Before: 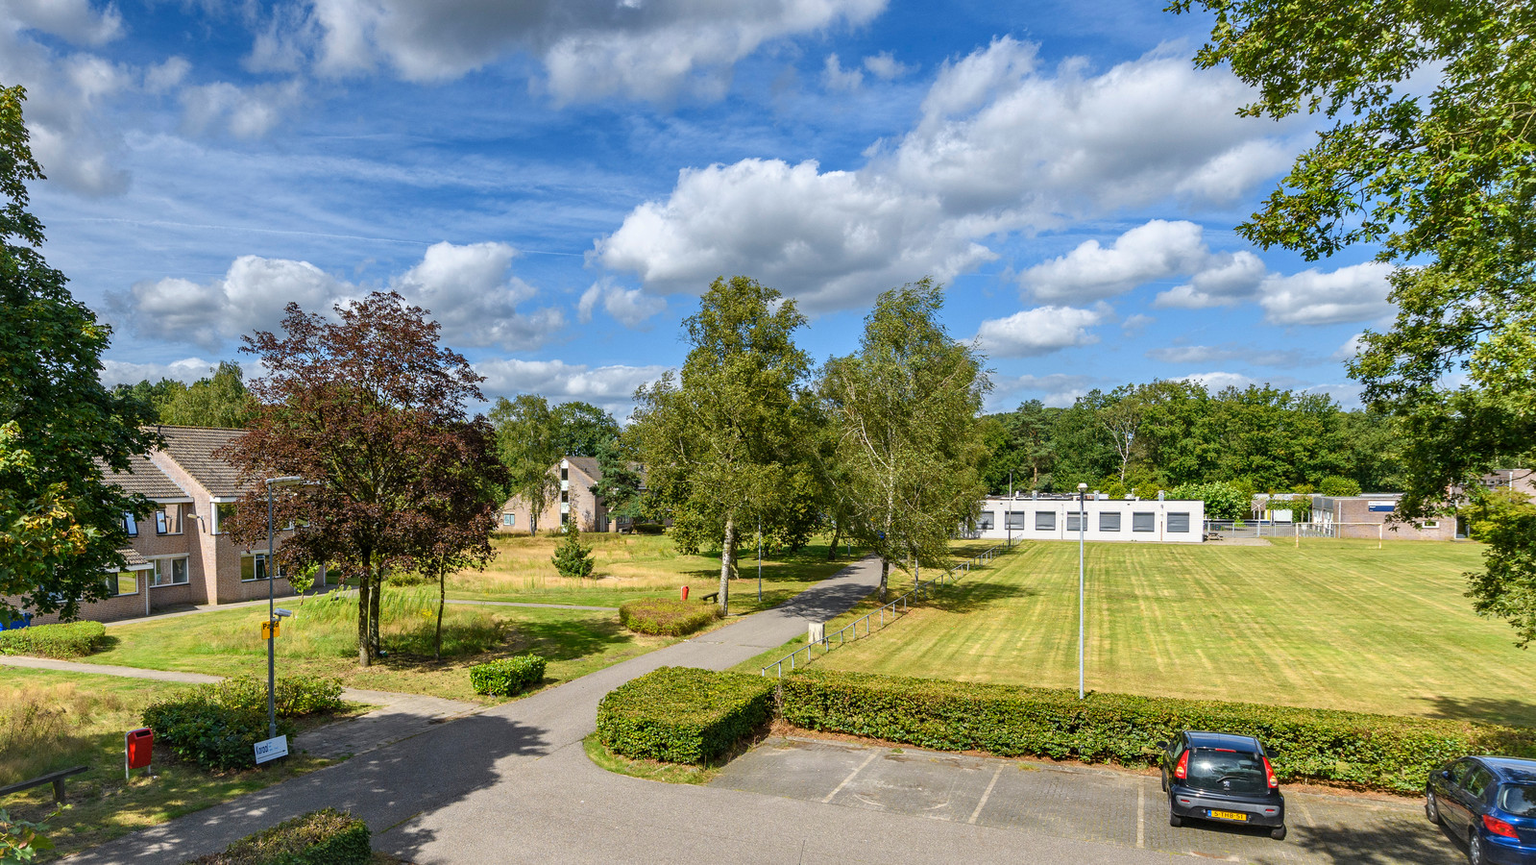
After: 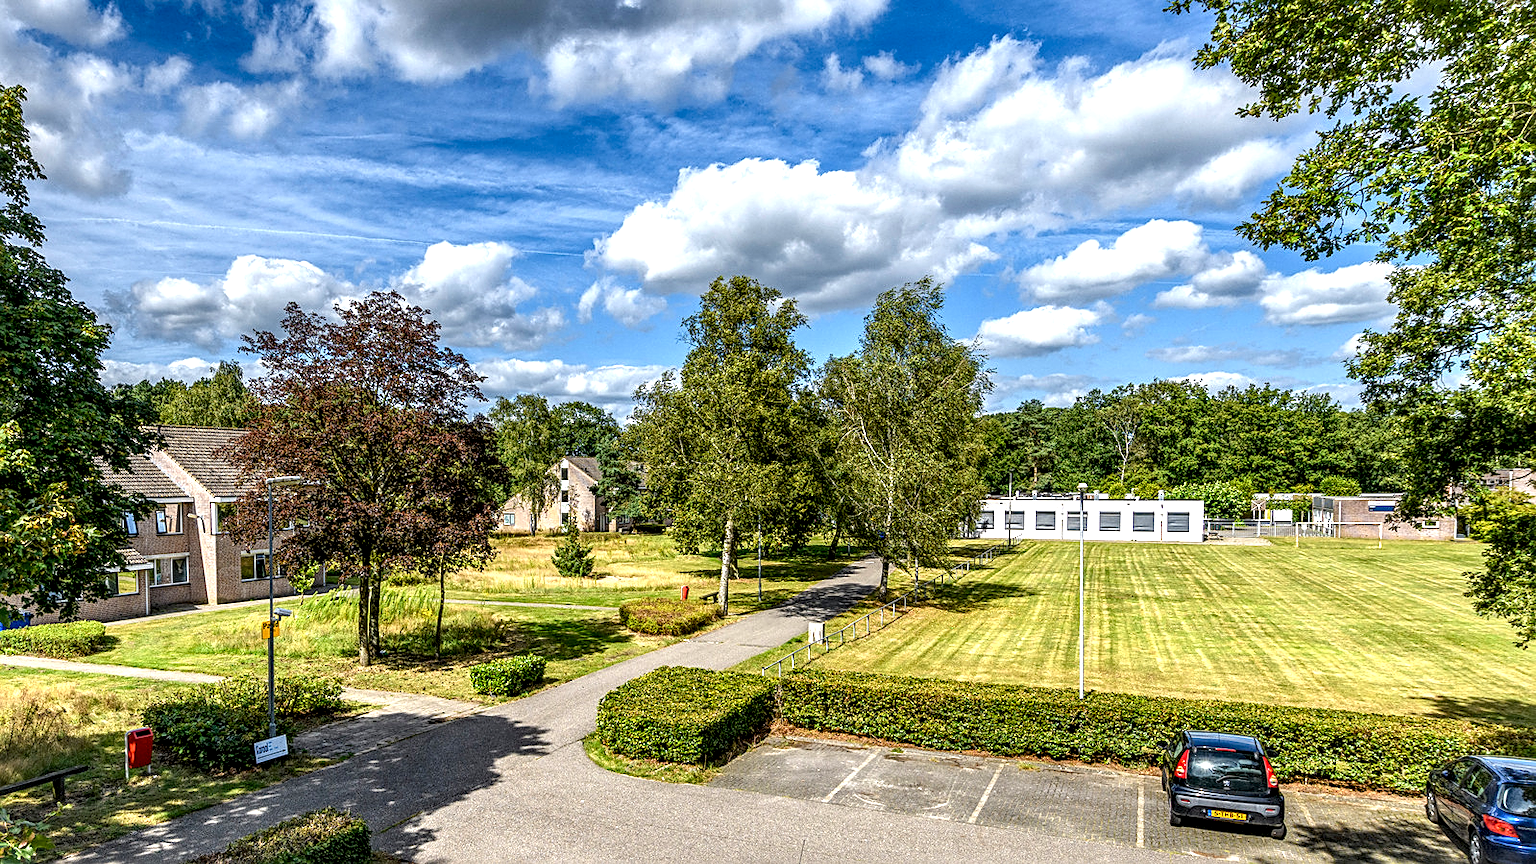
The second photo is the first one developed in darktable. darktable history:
exposure: black level correction 0.005, exposure 0.417 EV, compensate highlight preservation false
base curve: exposure shift 0, preserve colors none
local contrast: highlights 12%, shadows 38%, detail 183%, midtone range 0.471
sharpen: on, module defaults
